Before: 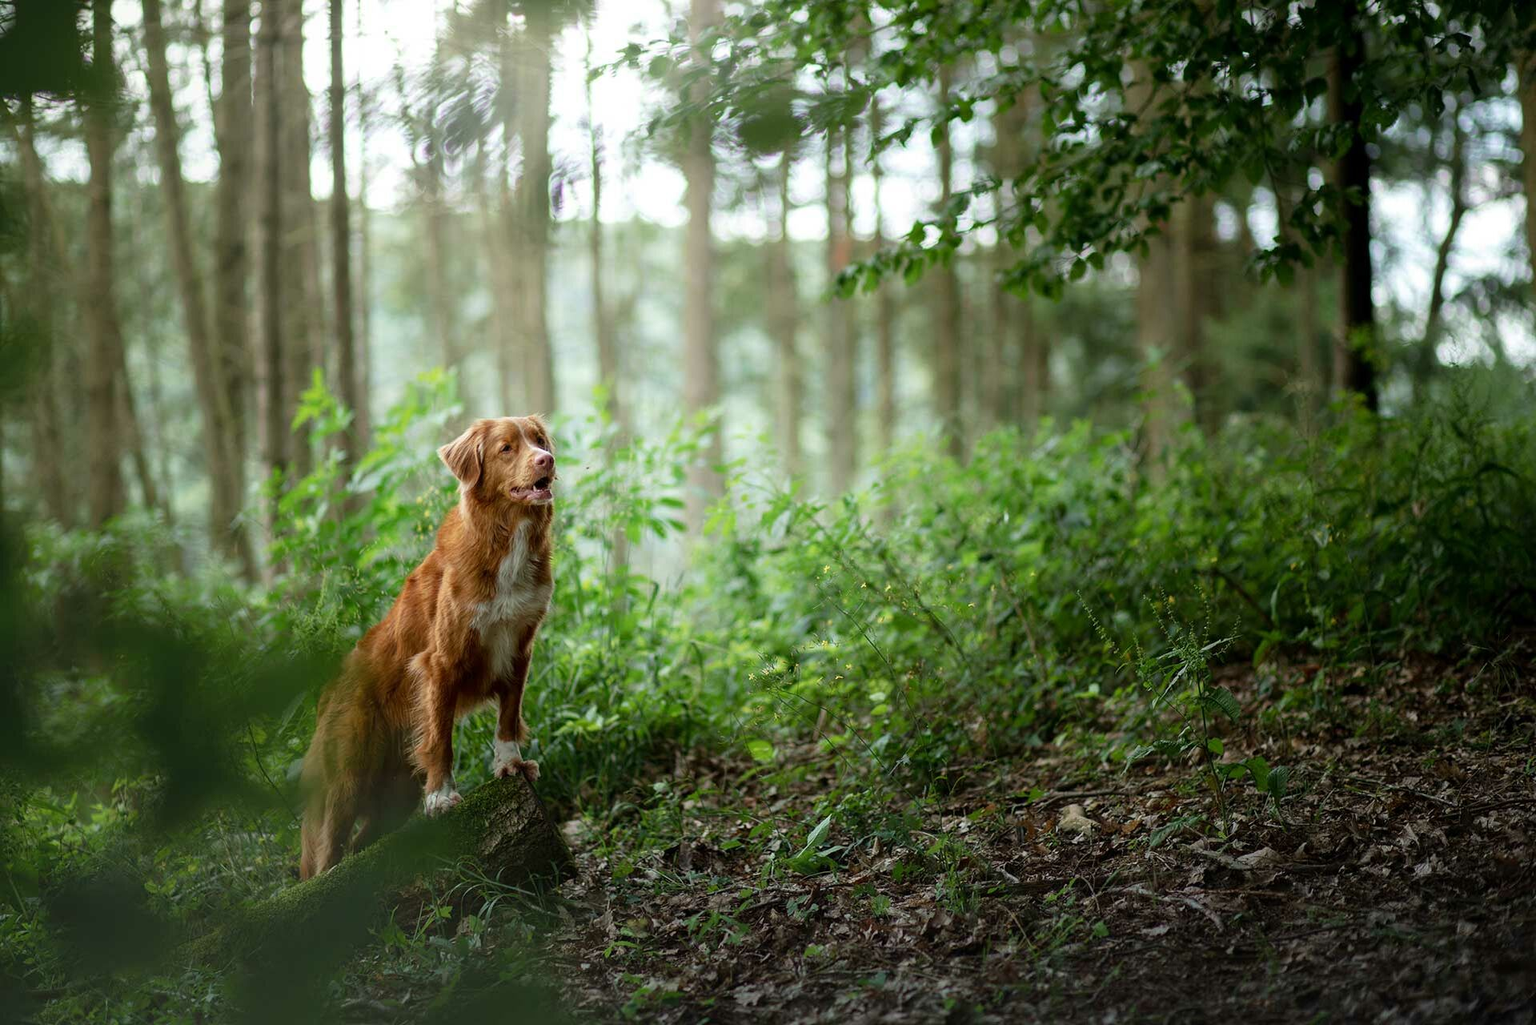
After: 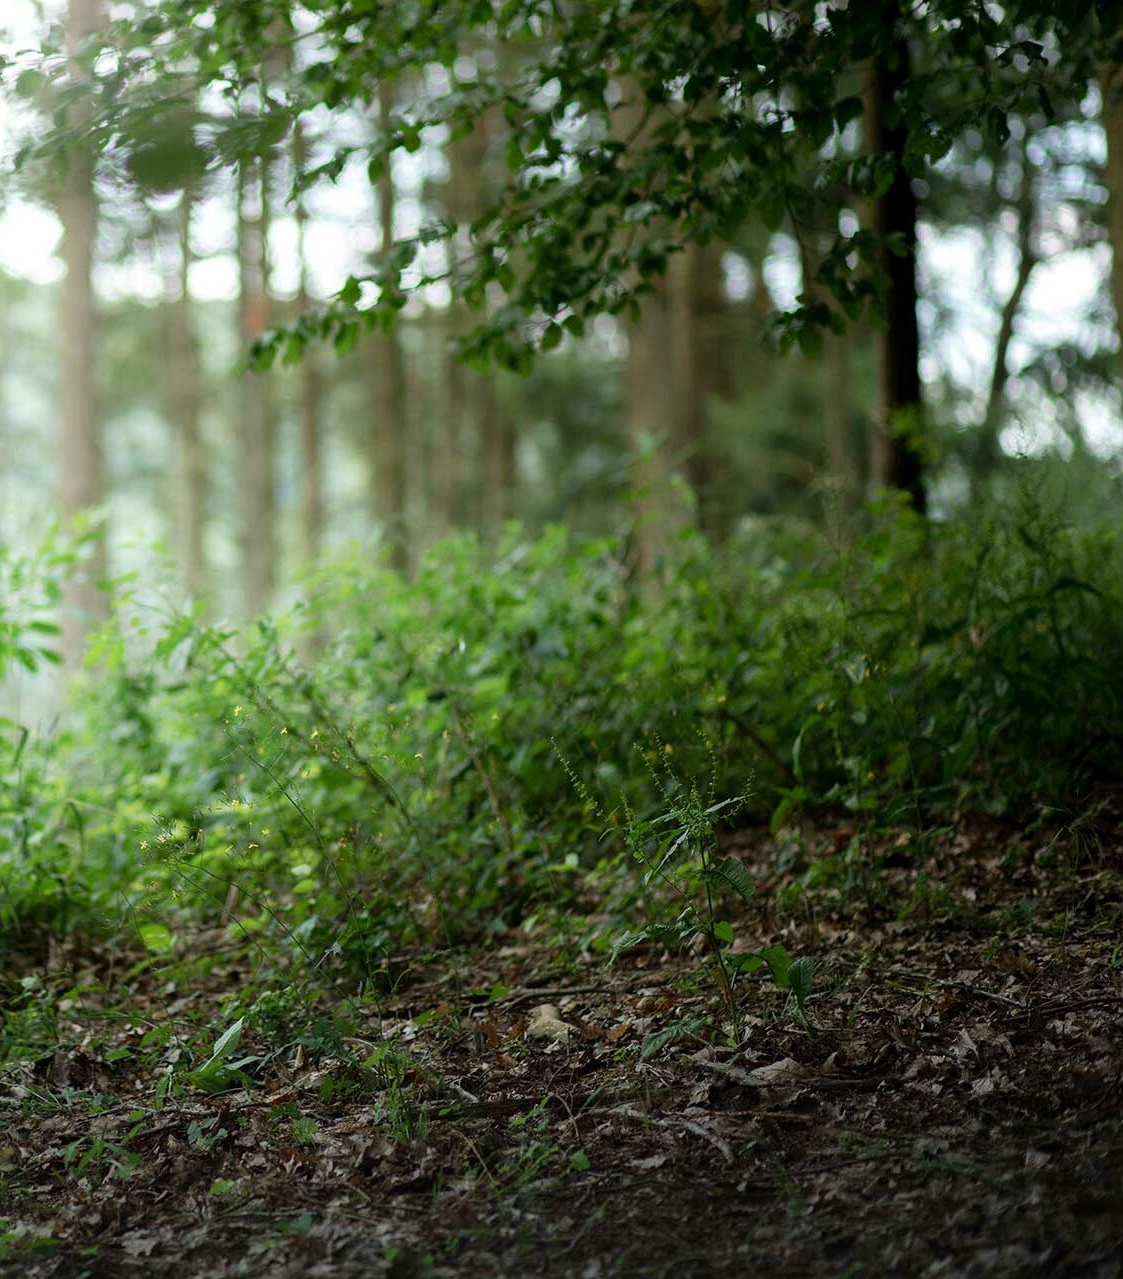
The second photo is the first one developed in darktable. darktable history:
crop: left 41.467%
